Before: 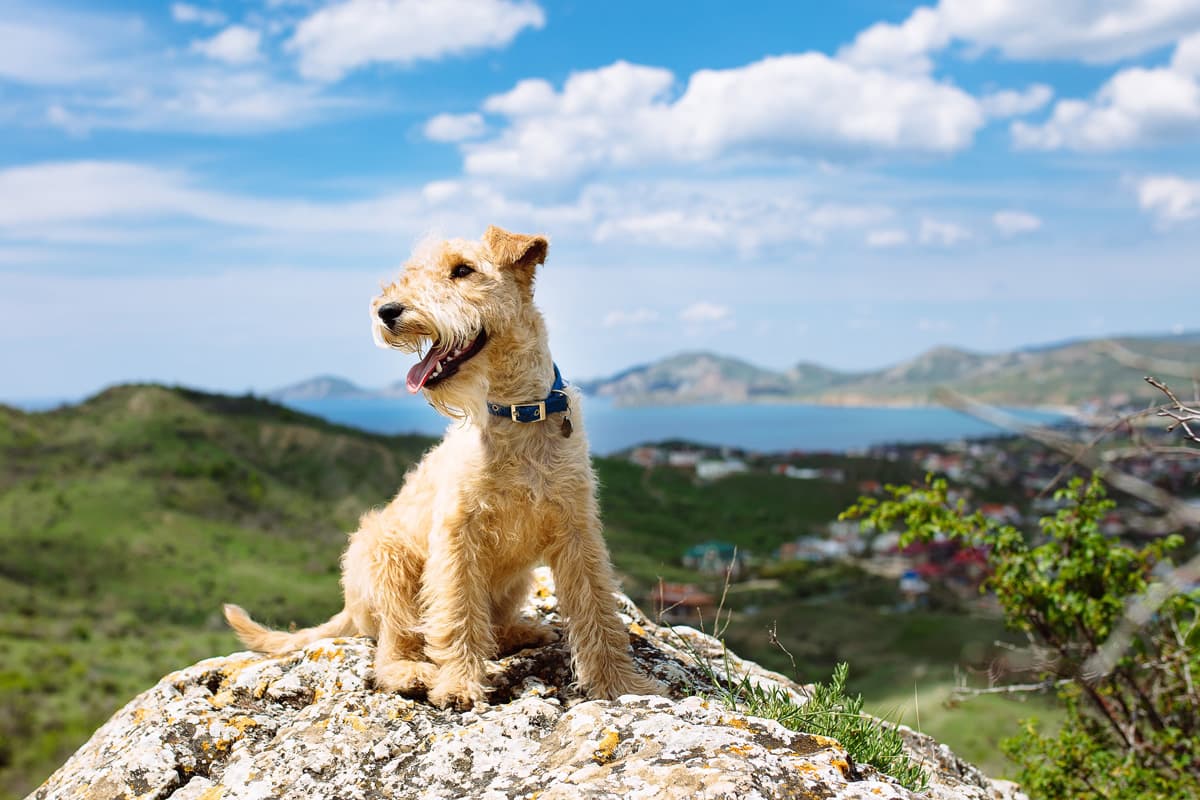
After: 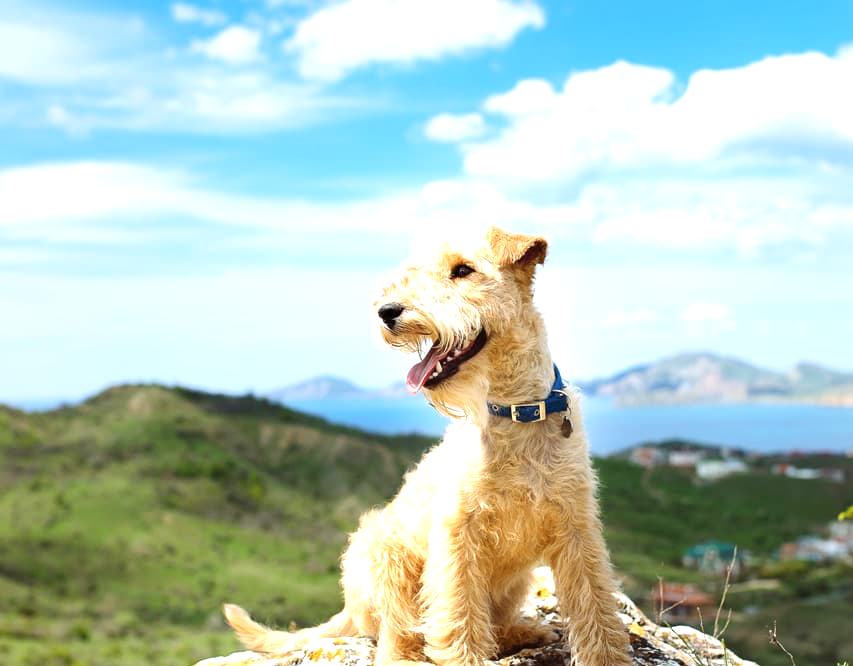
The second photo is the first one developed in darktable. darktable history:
contrast equalizer: octaves 7, y [[0.6 ×6], [0.55 ×6], [0 ×6], [0 ×6], [0 ×6]], mix -0.3
base curve: curves: ch0 [(0, 0) (0.472, 0.508) (1, 1)]
exposure: black level correction 0.001, exposure 0.675 EV, compensate highlight preservation false
crop: right 28.885%, bottom 16.626%
